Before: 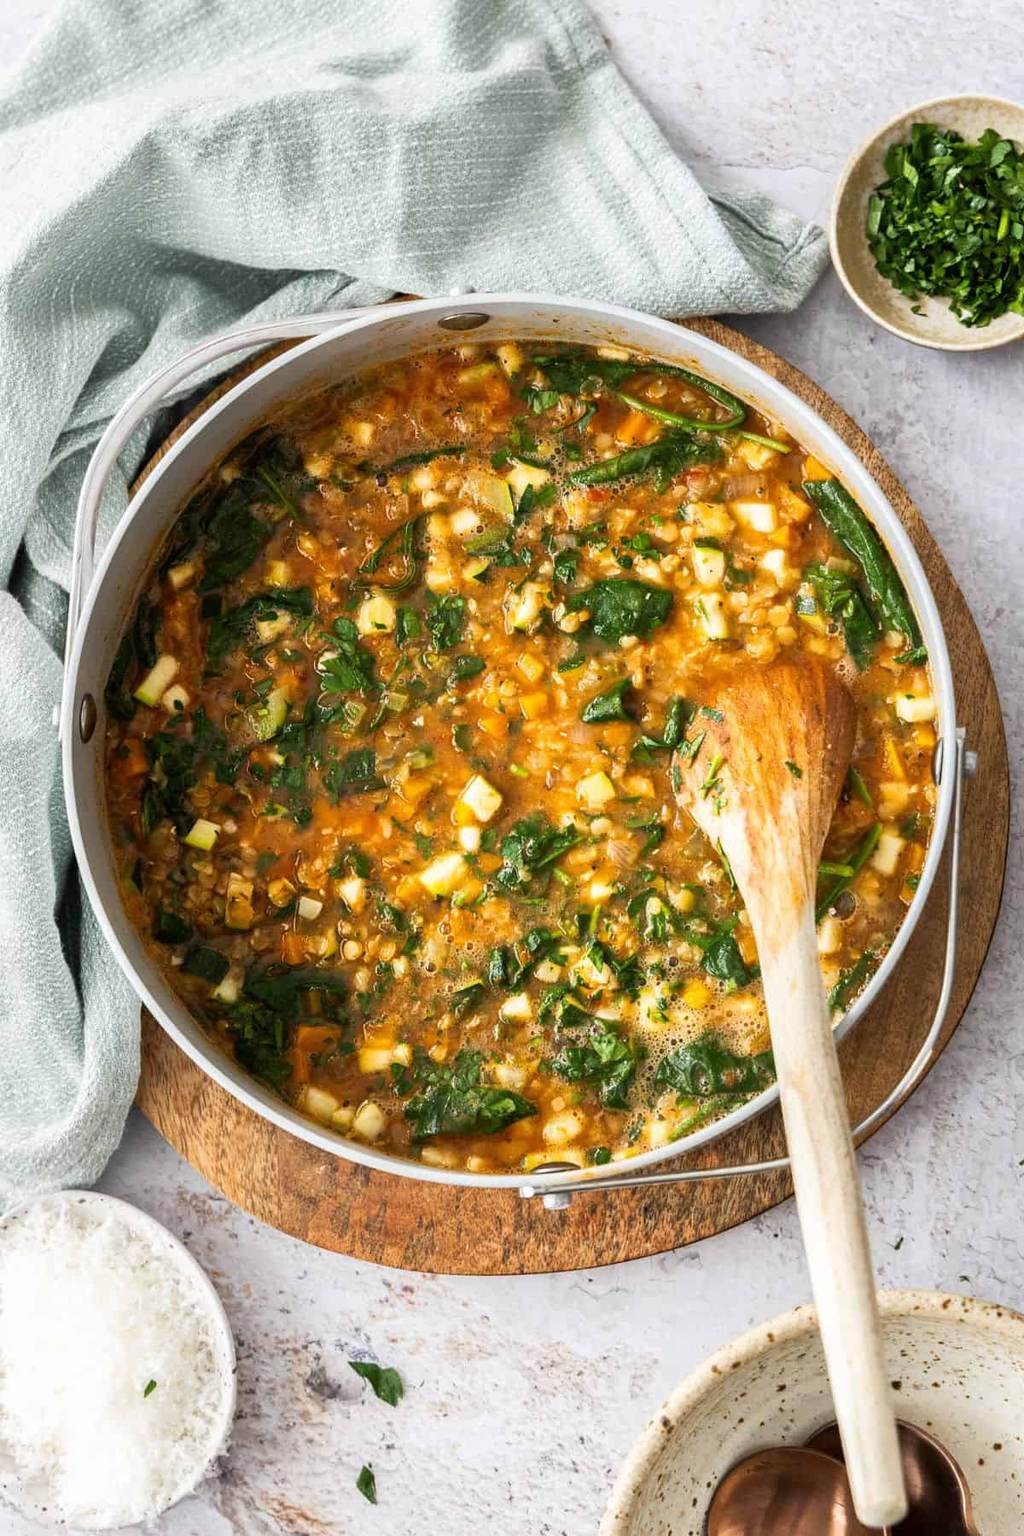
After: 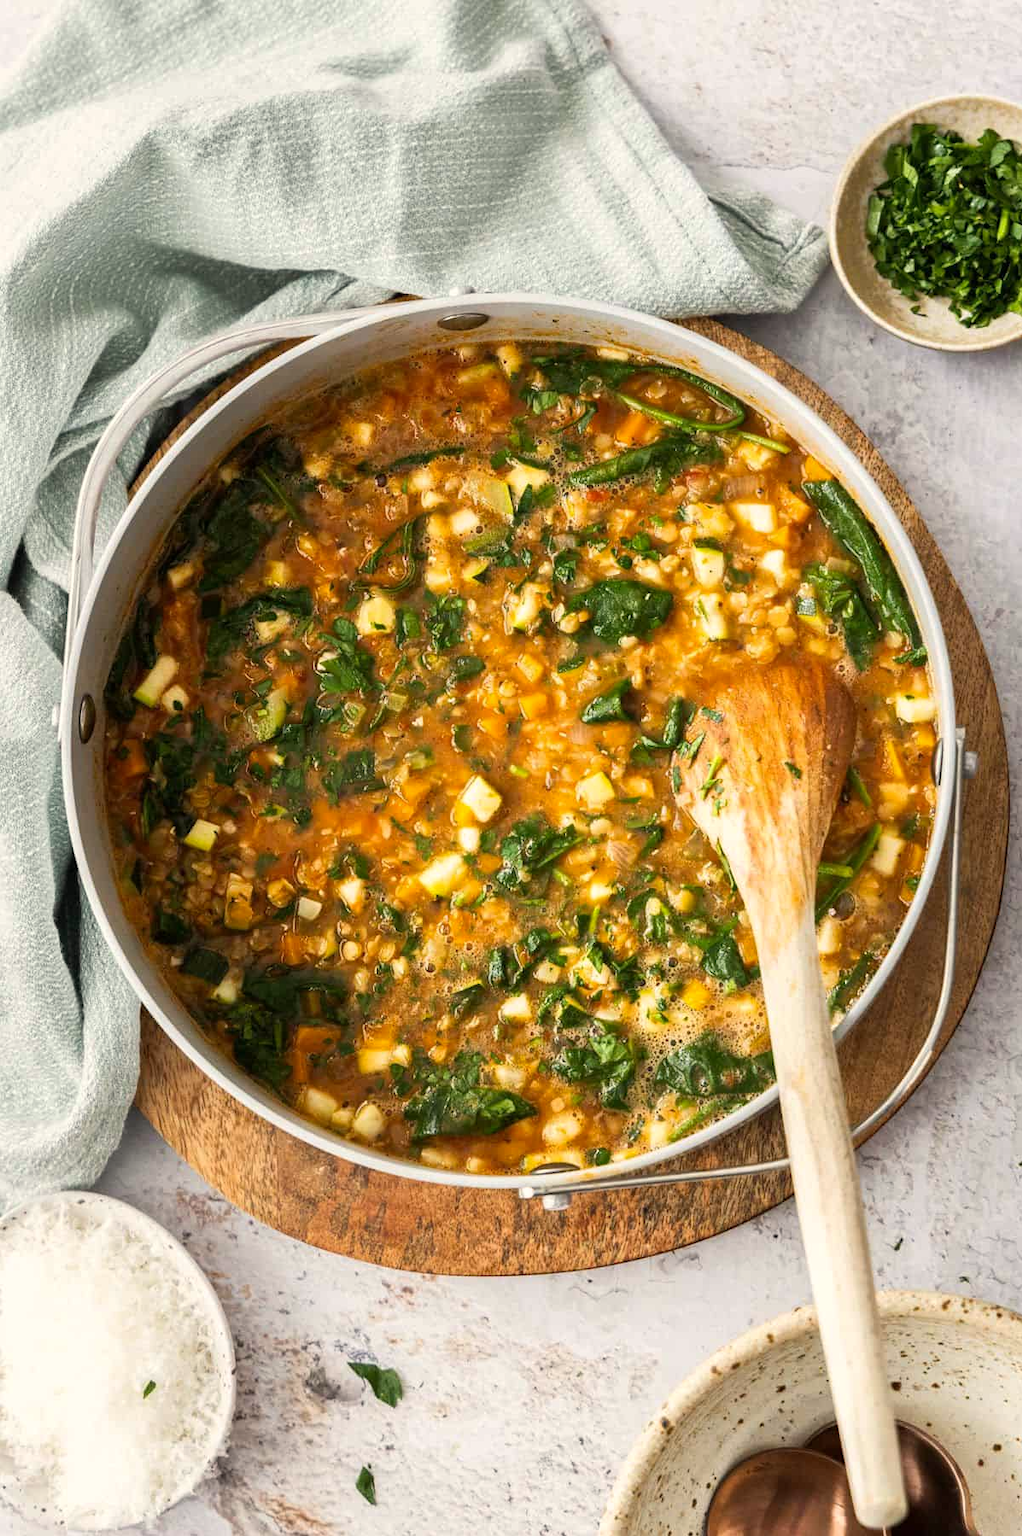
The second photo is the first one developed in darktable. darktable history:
crop and rotate: left 0.126%
color calibration: x 0.334, y 0.349, temperature 5426 K
